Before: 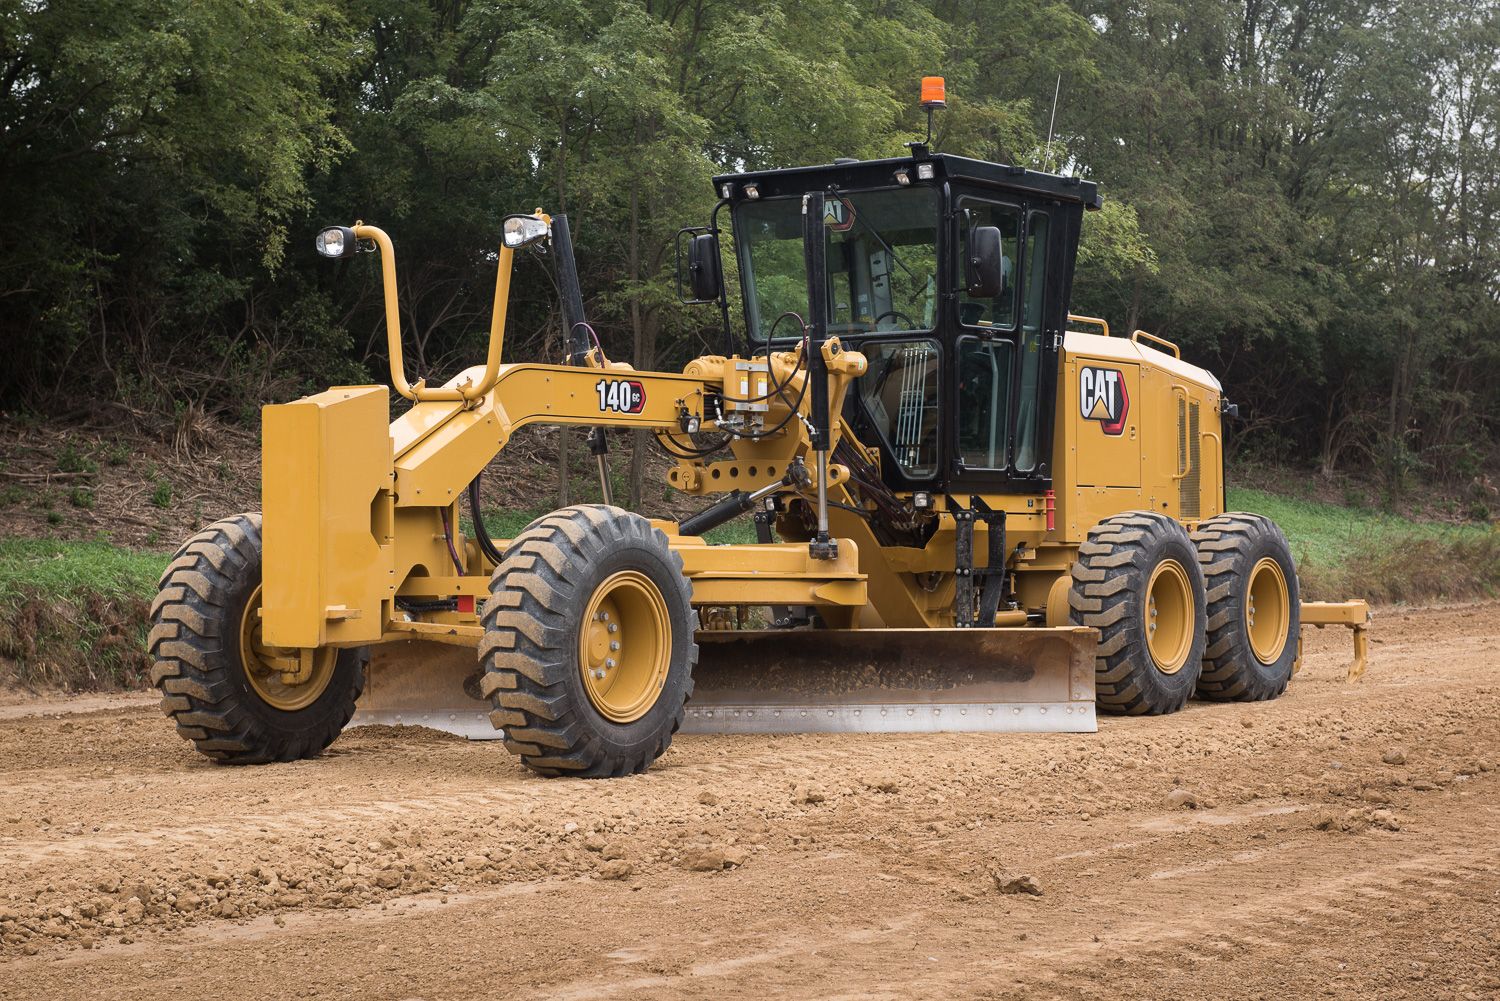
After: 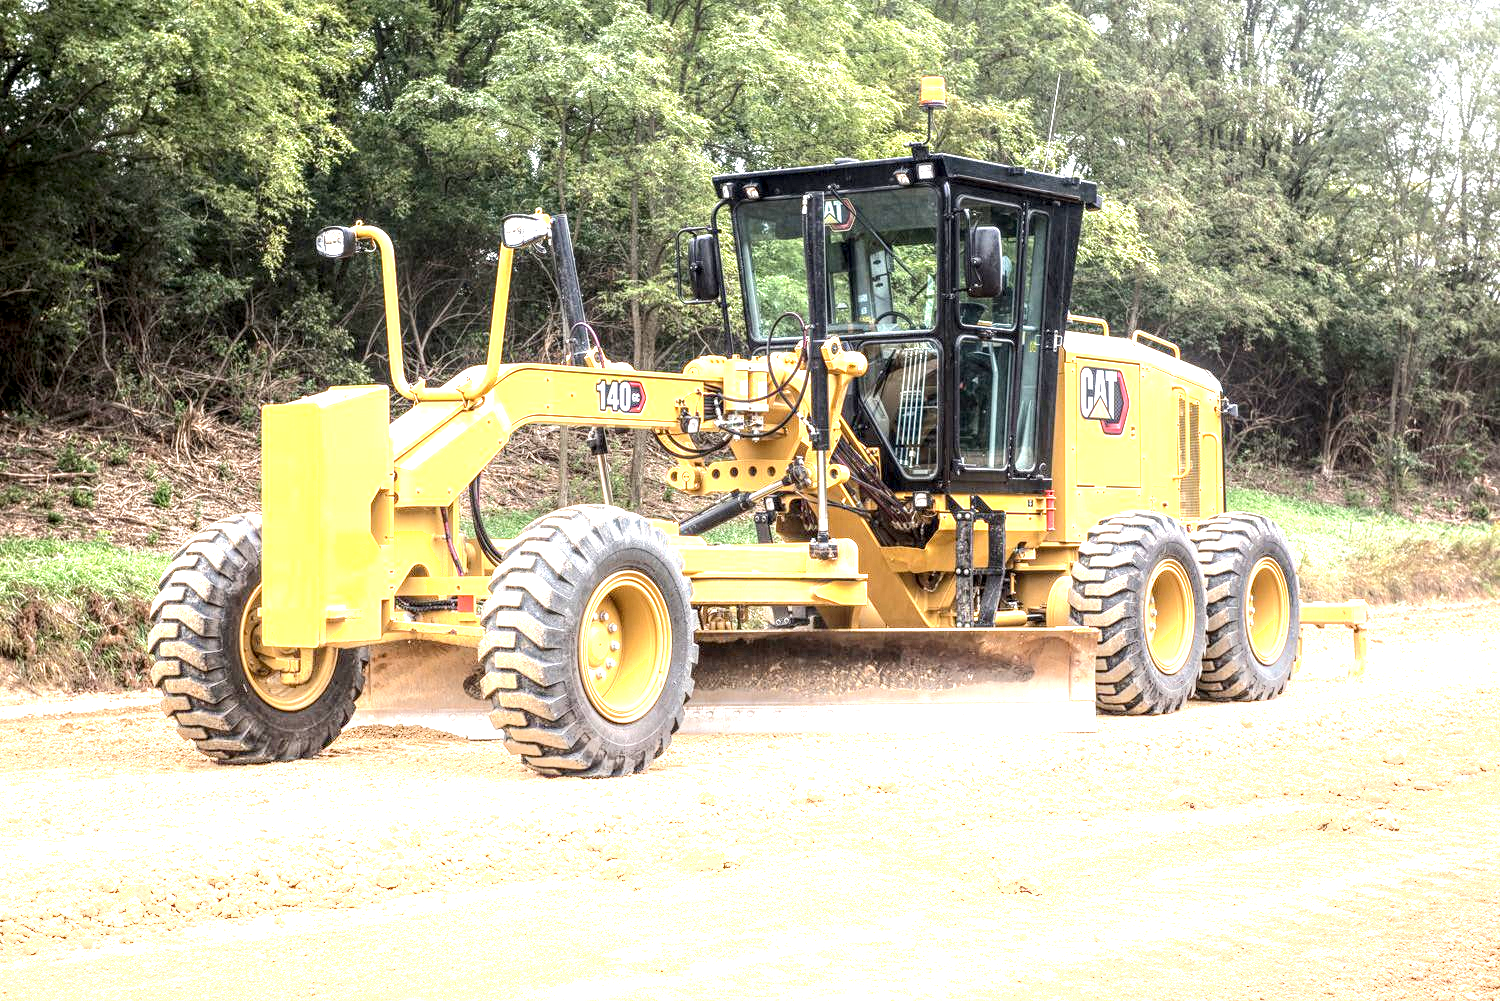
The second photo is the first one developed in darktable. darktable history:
exposure: black level correction 0.002, exposure 1.988 EV, compensate highlight preservation false
local contrast: highlights 14%, shadows 37%, detail 184%, midtone range 0.474
shadows and highlights: shadows -23.65, highlights 44.45, soften with gaussian
